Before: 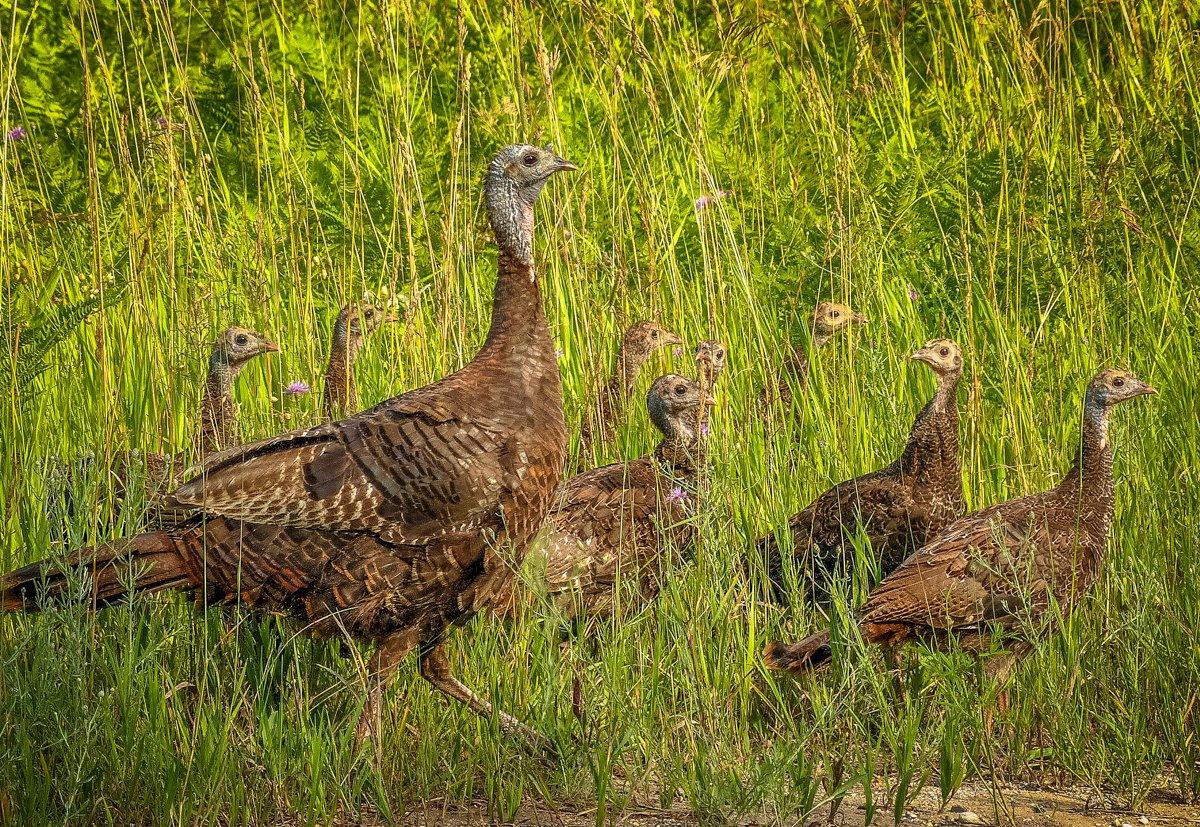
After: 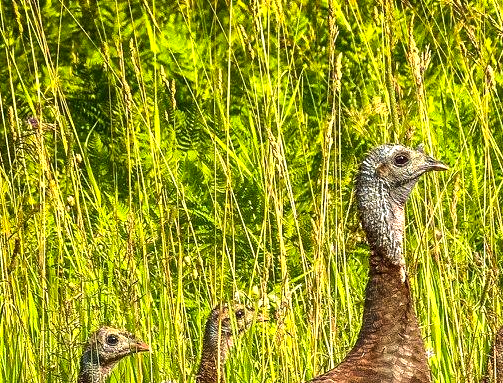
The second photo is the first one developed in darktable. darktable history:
crop and rotate: left 10.817%, top 0.062%, right 47.194%, bottom 53.626%
tone equalizer: -8 EV -0.75 EV, -7 EV -0.7 EV, -6 EV -0.6 EV, -5 EV -0.4 EV, -3 EV 0.4 EV, -2 EV 0.6 EV, -1 EV 0.7 EV, +0 EV 0.75 EV, edges refinement/feathering 500, mask exposure compensation -1.57 EV, preserve details no
color correction: saturation 1.1
